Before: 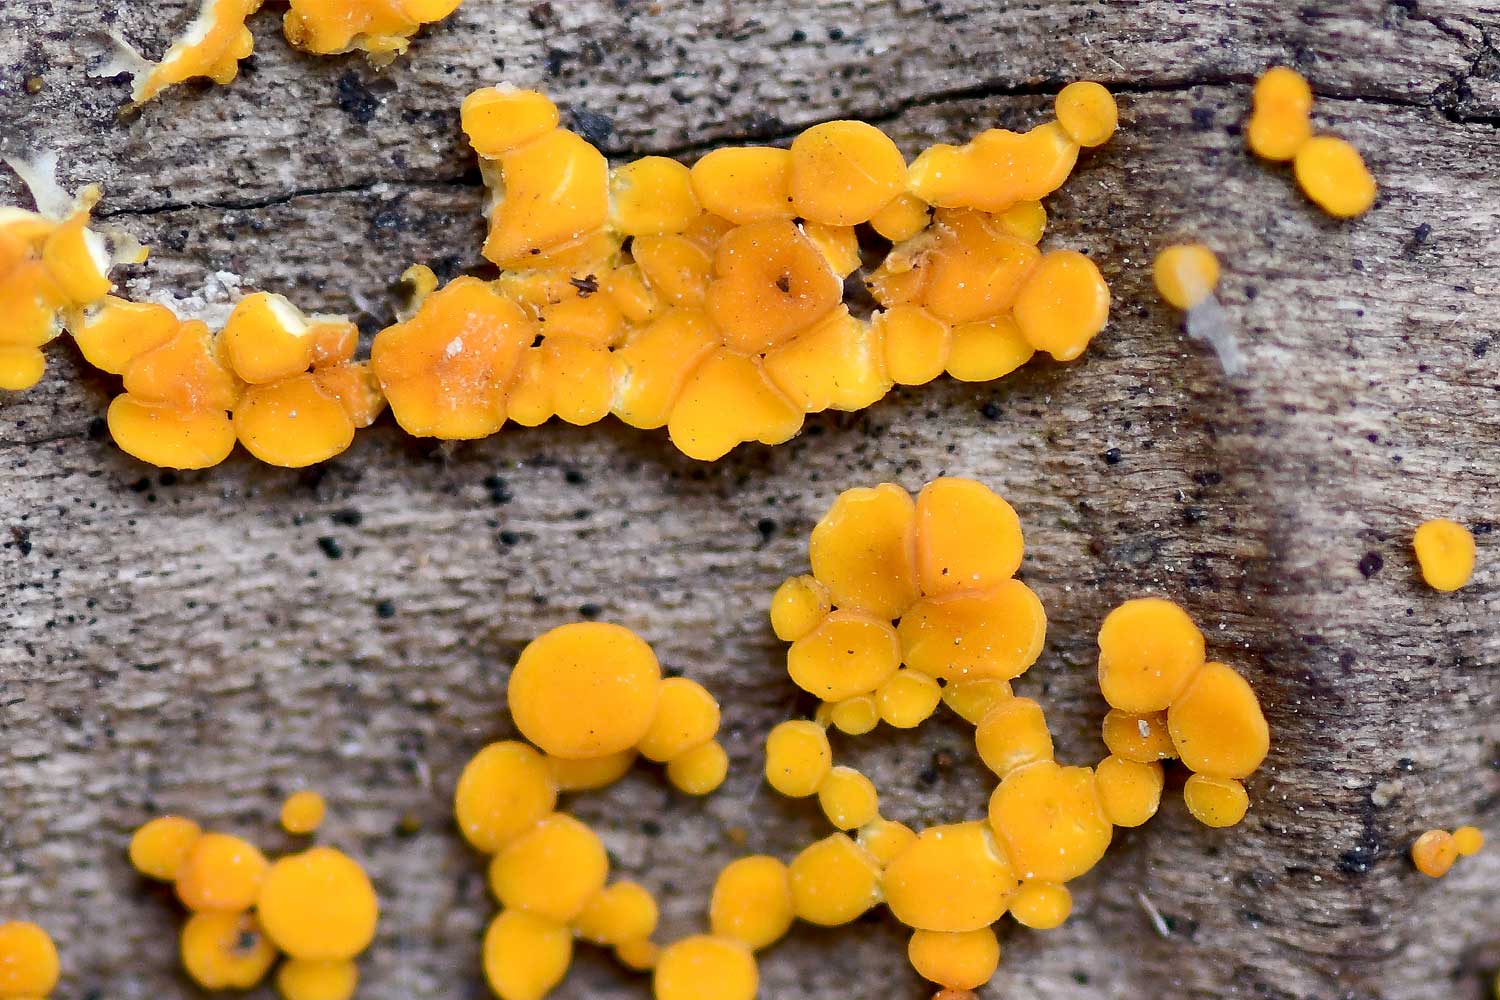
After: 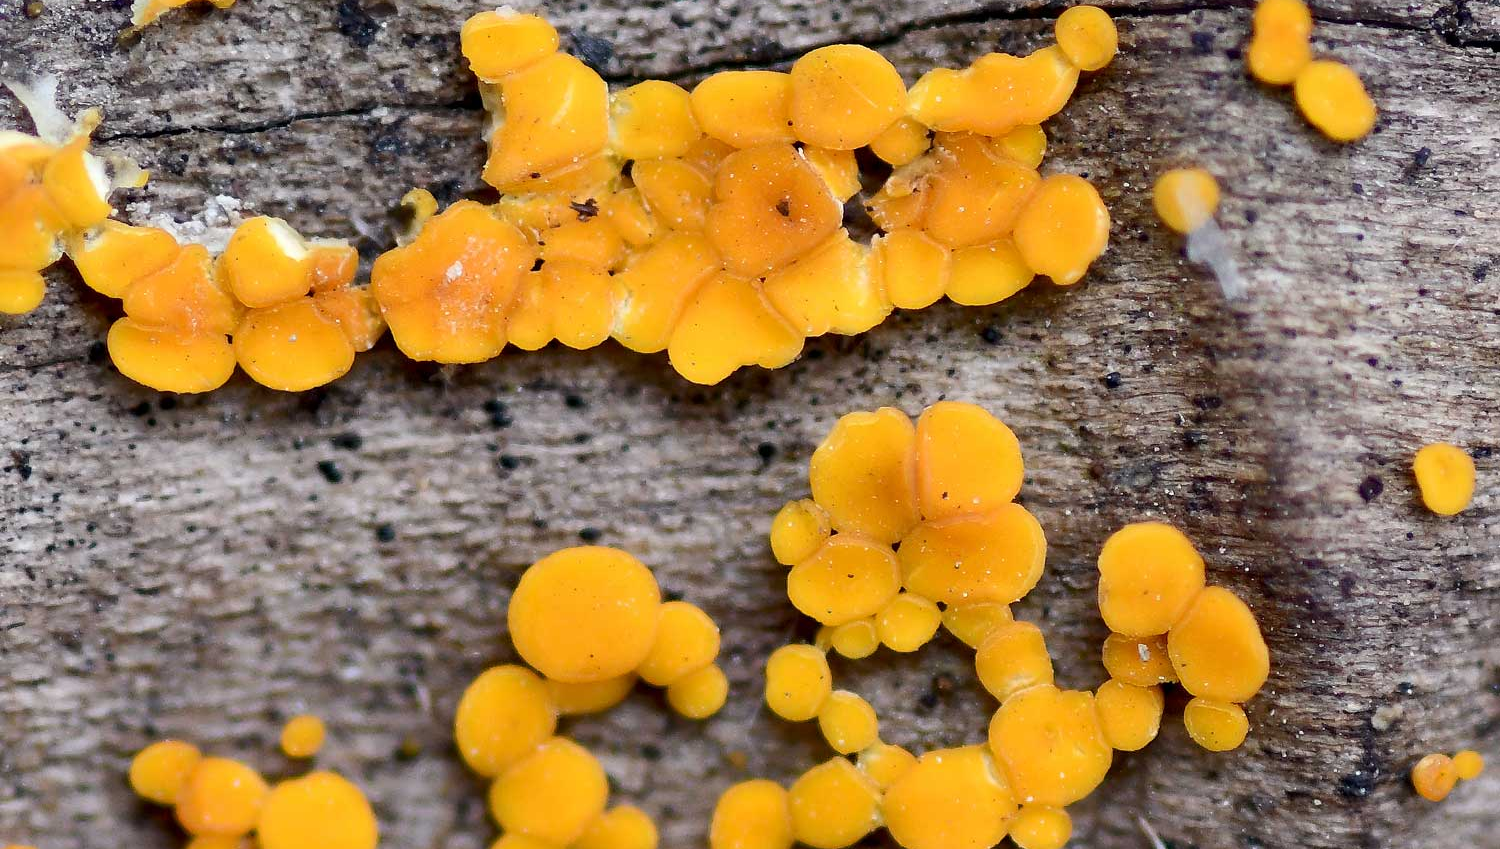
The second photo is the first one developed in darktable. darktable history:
crop: top 7.623%, bottom 7.475%
exposure: compensate highlight preservation false
